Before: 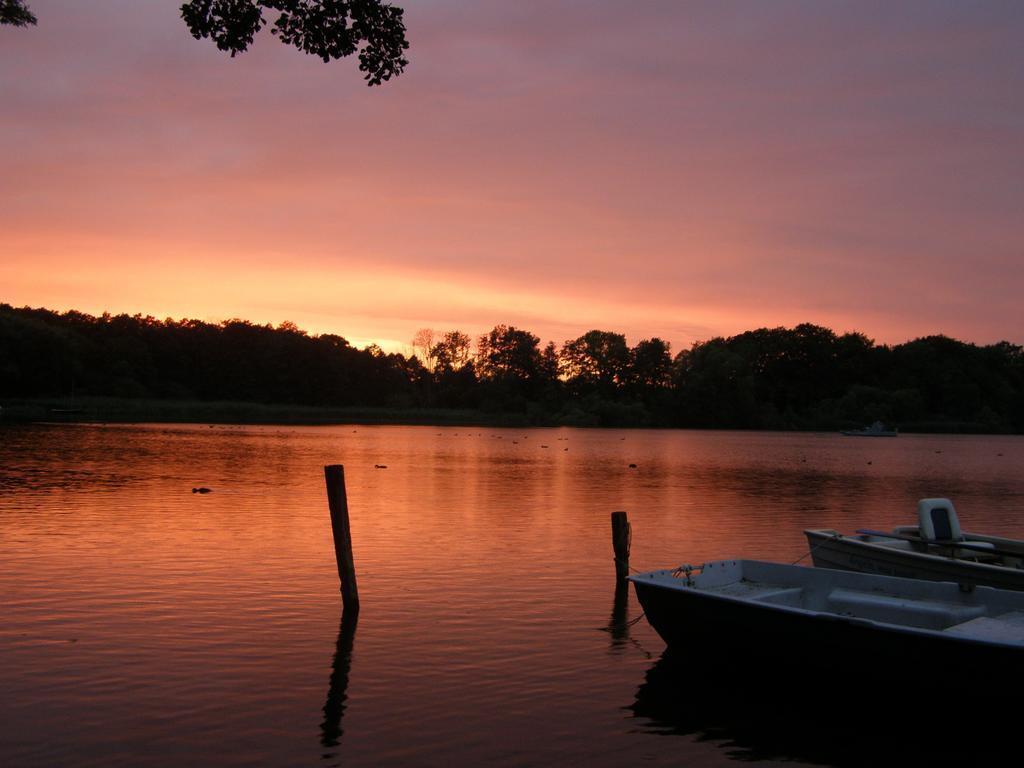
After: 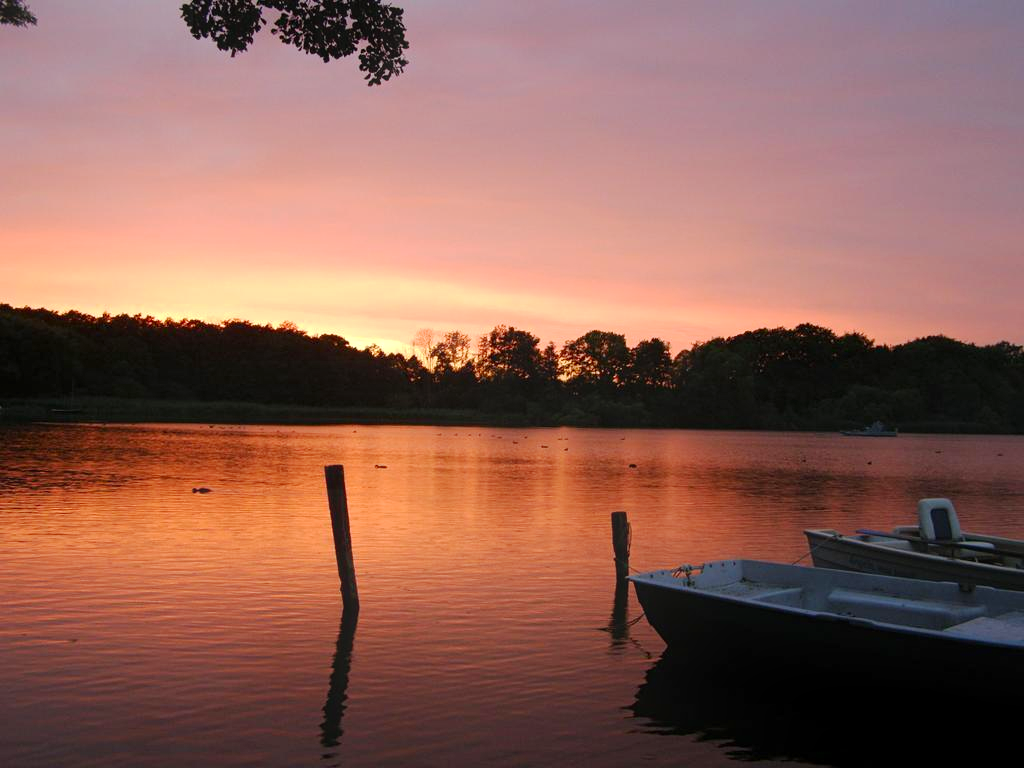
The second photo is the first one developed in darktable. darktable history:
exposure: black level correction 0.001, exposure 0.5 EV, compensate highlight preservation false
base curve: curves: ch0 [(0, 0) (0.262, 0.32) (0.722, 0.705) (1, 1)], preserve colors none
contrast equalizer: octaves 7, y [[0.439, 0.44, 0.442, 0.457, 0.493, 0.498], [0.5 ×6], [0.5 ×6], [0 ×6], [0 ×6]]
